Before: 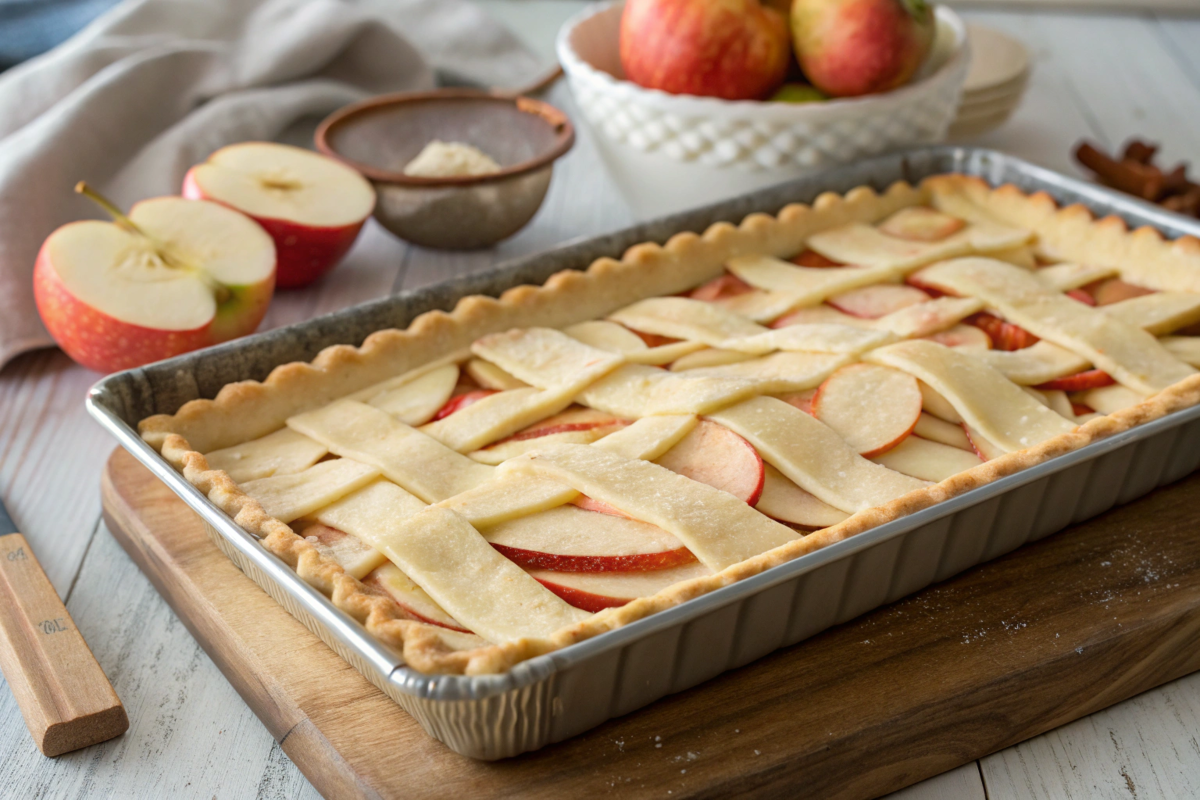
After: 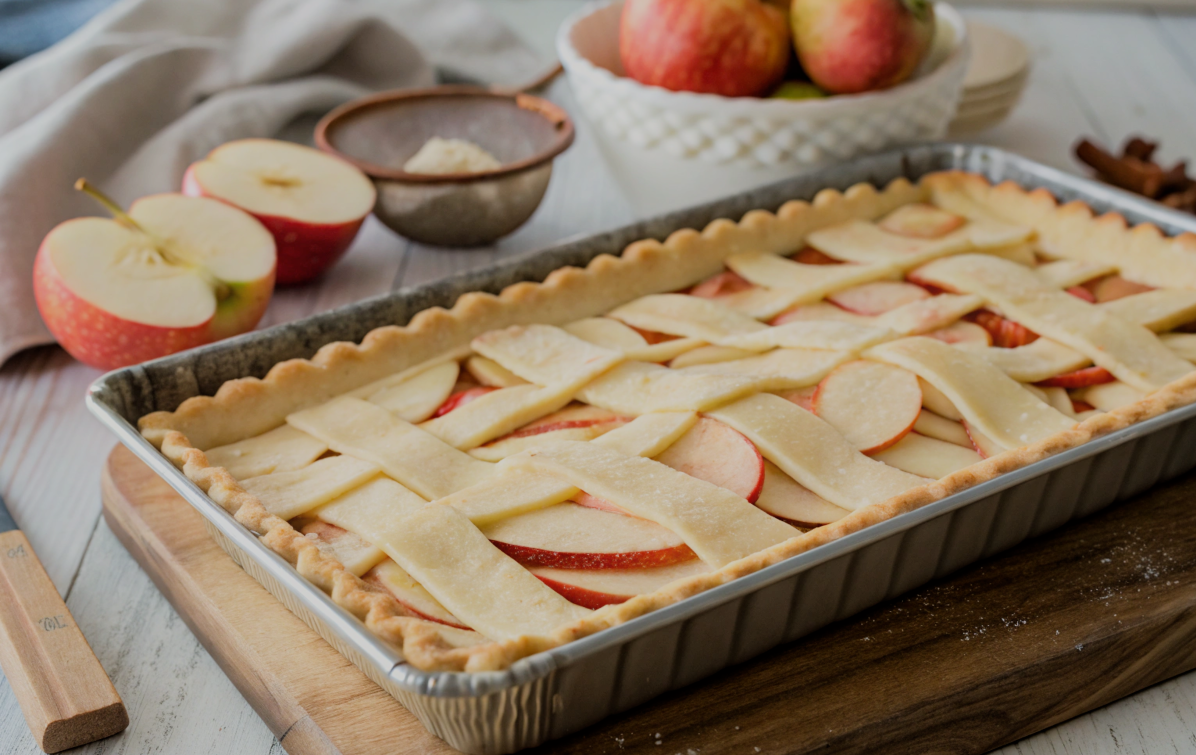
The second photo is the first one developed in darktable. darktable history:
crop: top 0.458%, right 0.265%, bottom 5.078%
filmic rgb: black relative exposure -7.12 EV, white relative exposure 5.38 EV, hardness 3.03
